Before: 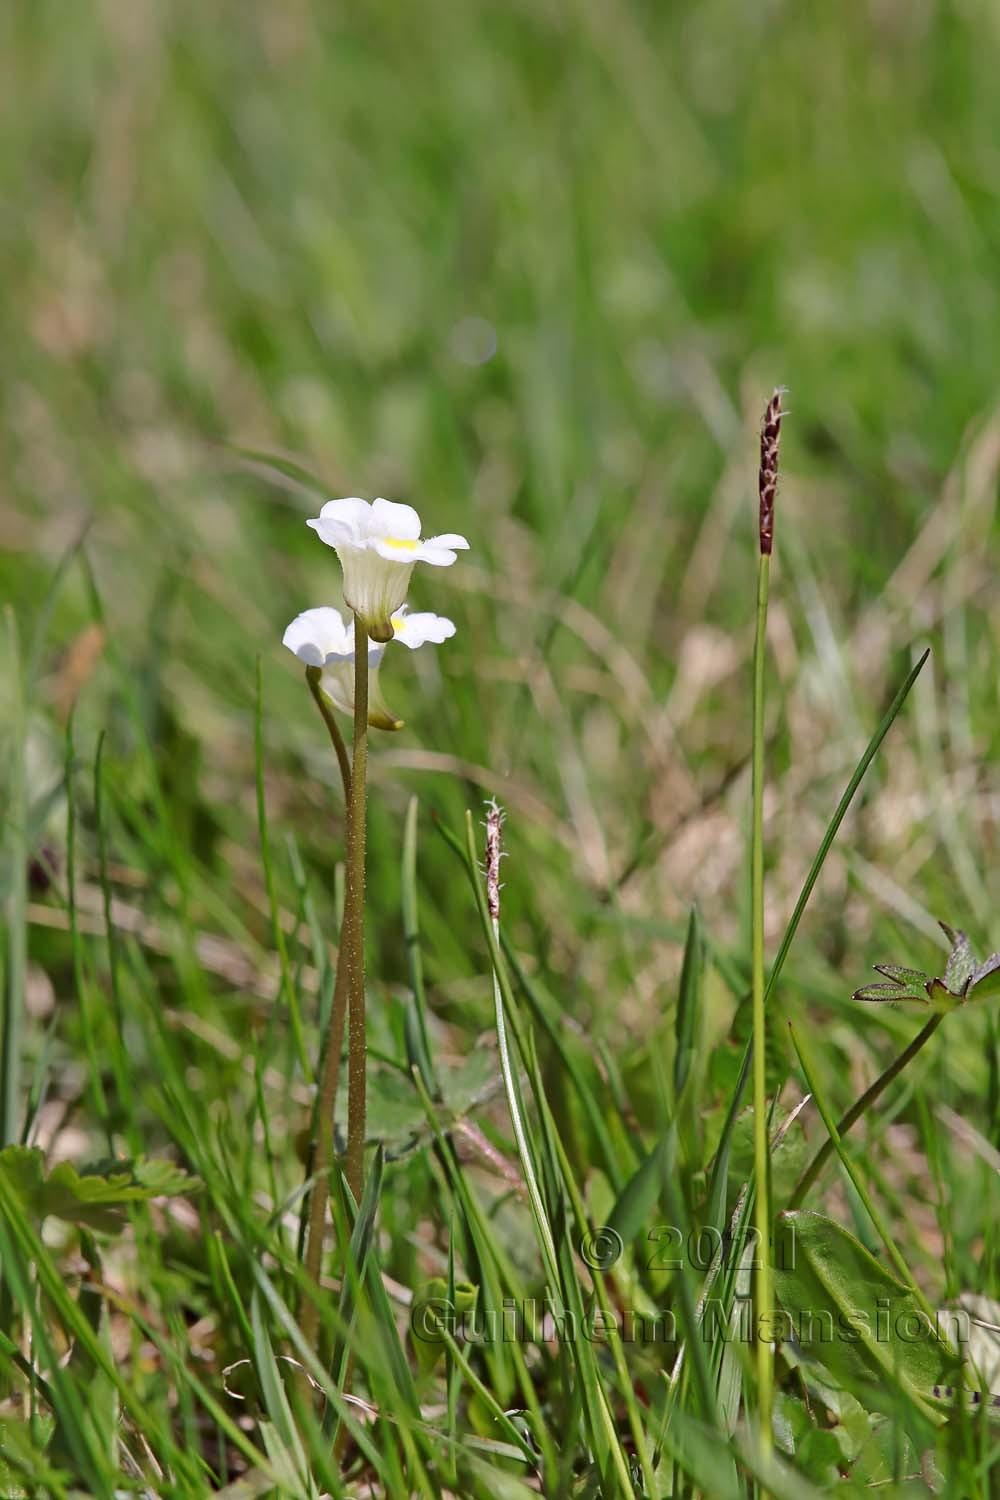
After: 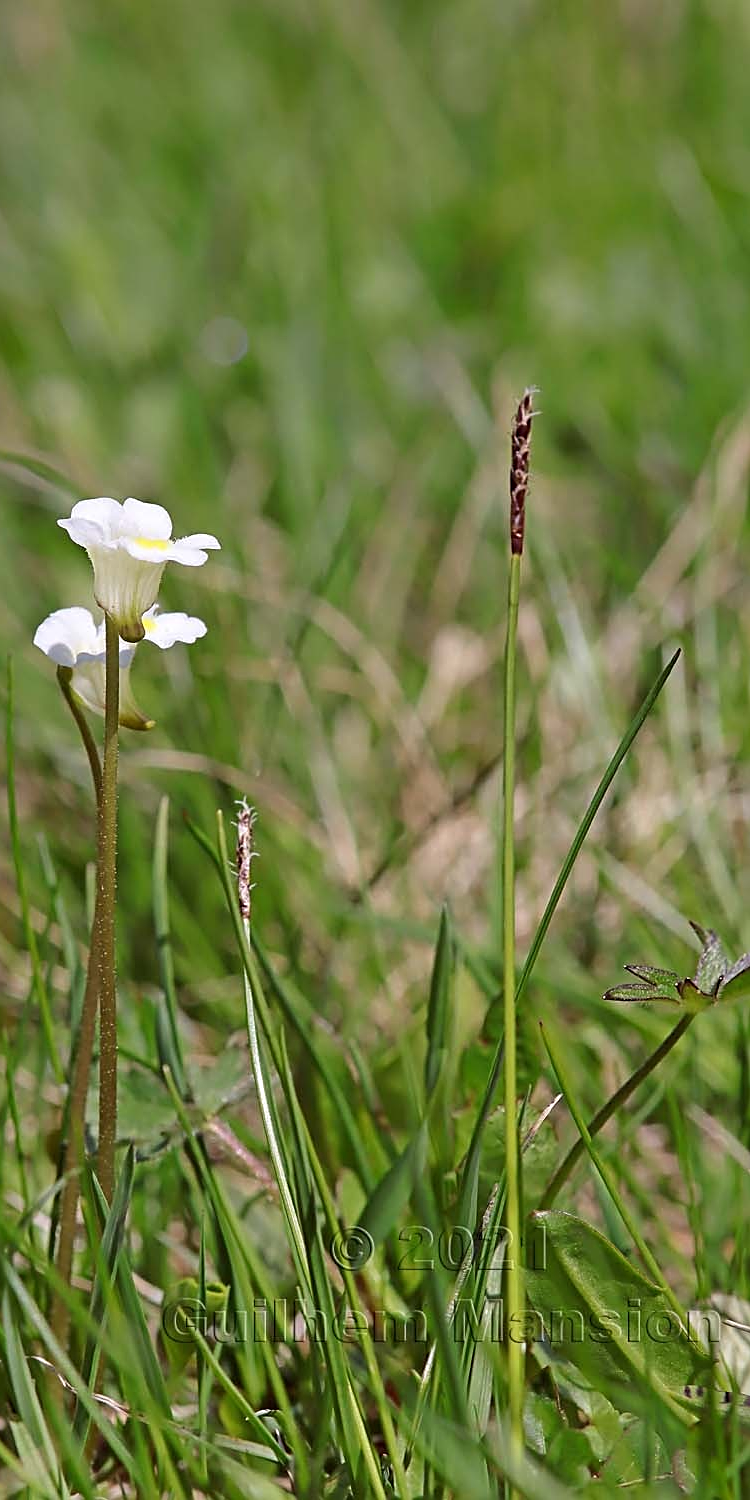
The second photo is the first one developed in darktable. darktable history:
tone equalizer: edges refinement/feathering 500, mask exposure compensation -1.57 EV, preserve details no
sharpen: on, module defaults
crop and rotate: left 24.971%
